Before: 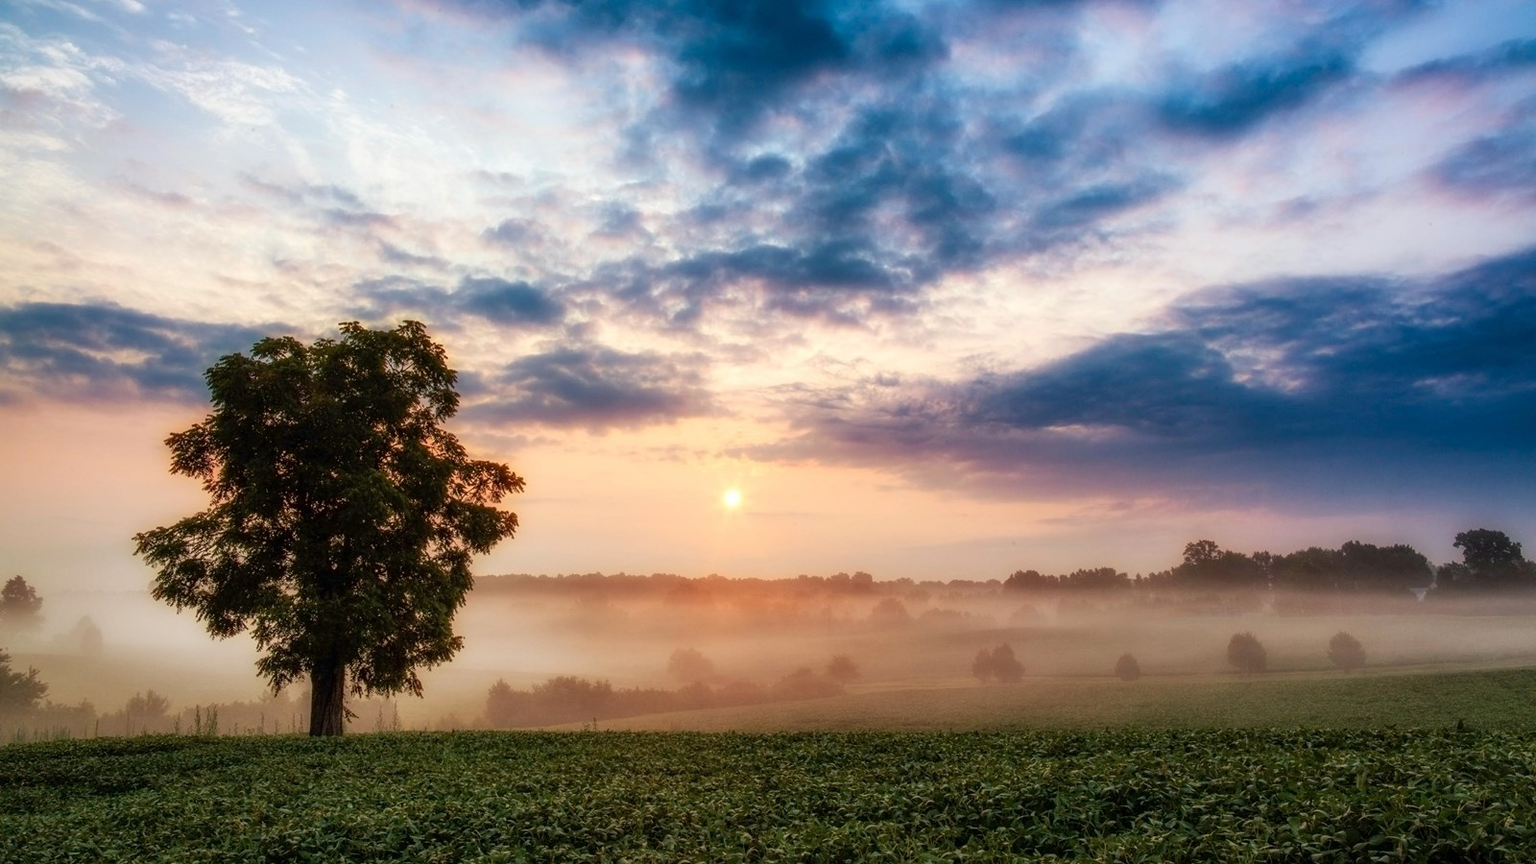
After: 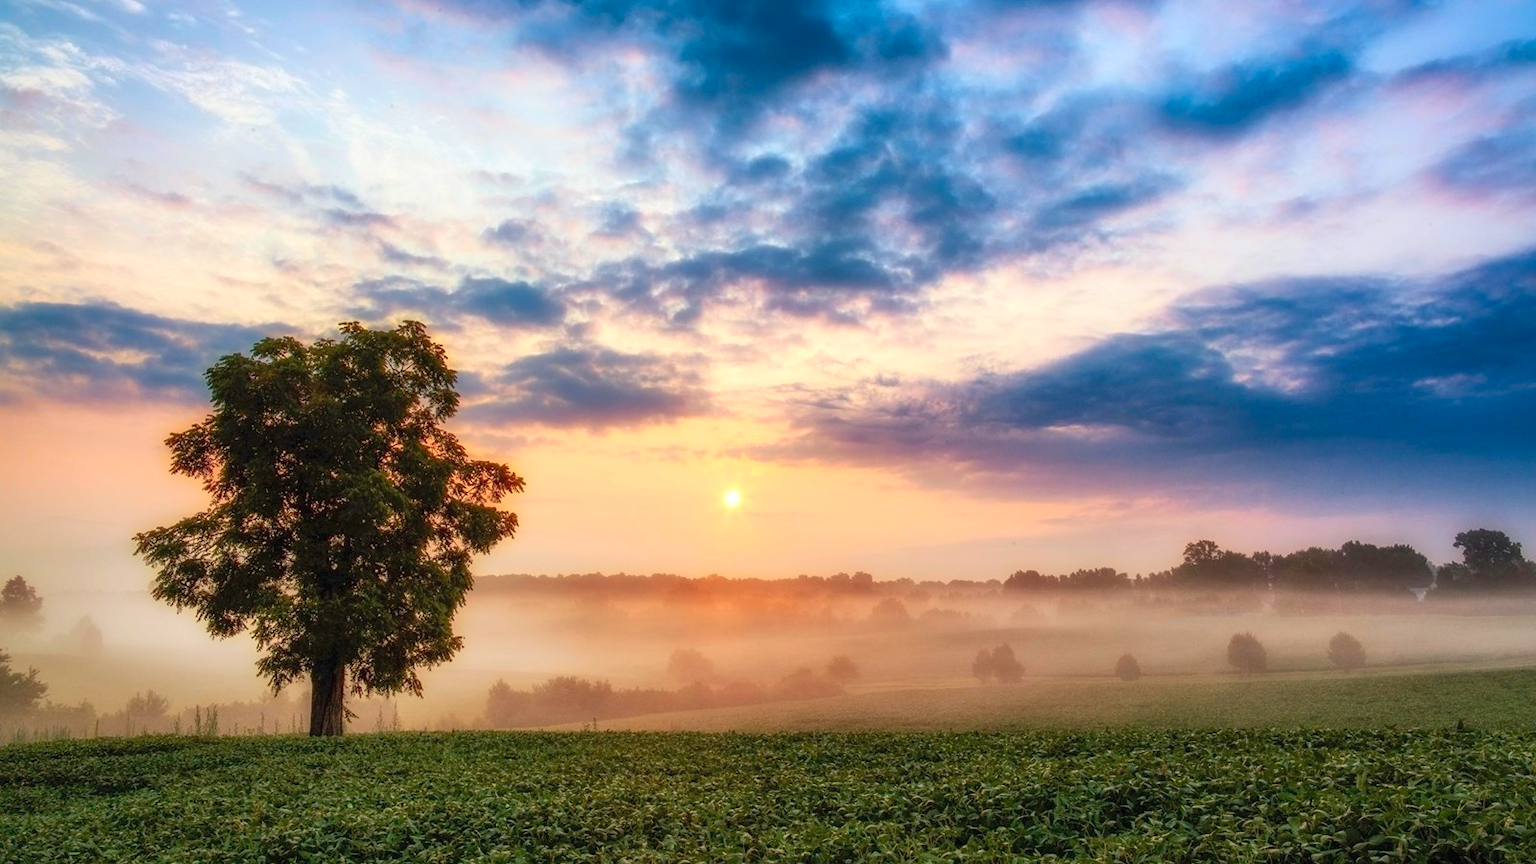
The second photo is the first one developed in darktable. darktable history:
contrast brightness saturation: contrast 0.204, brightness 0.158, saturation 0.225
shadows and highlights: on, module defaults
